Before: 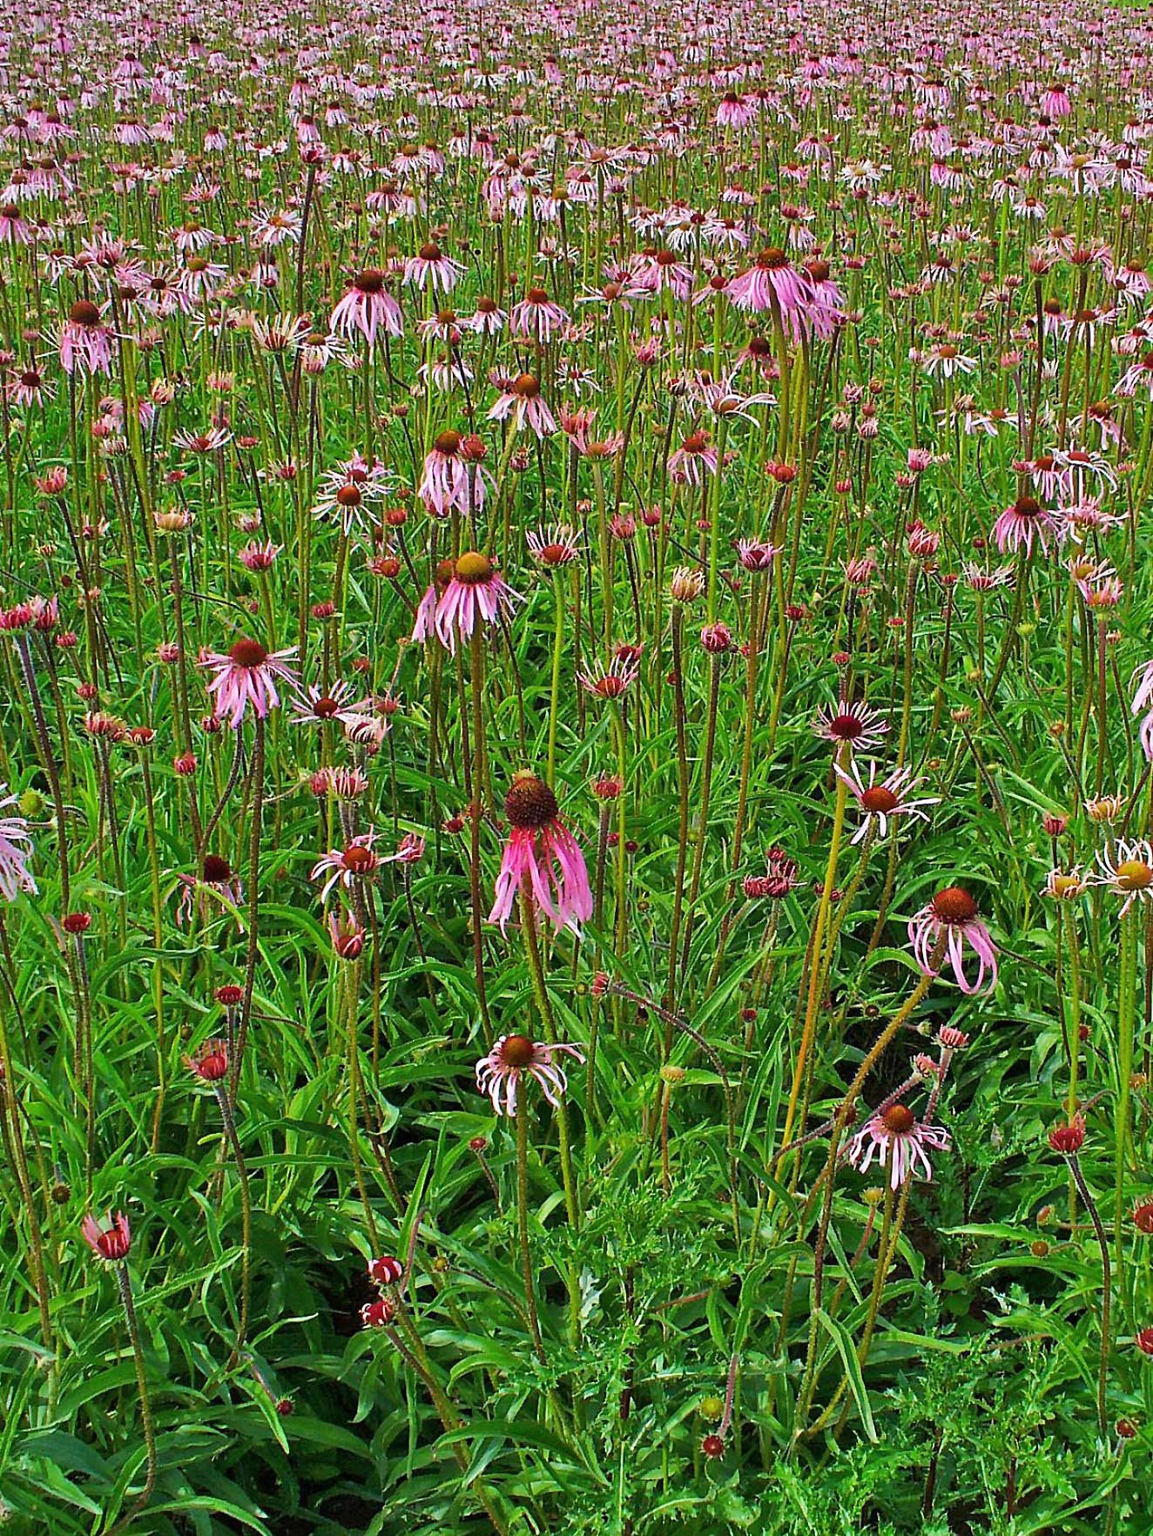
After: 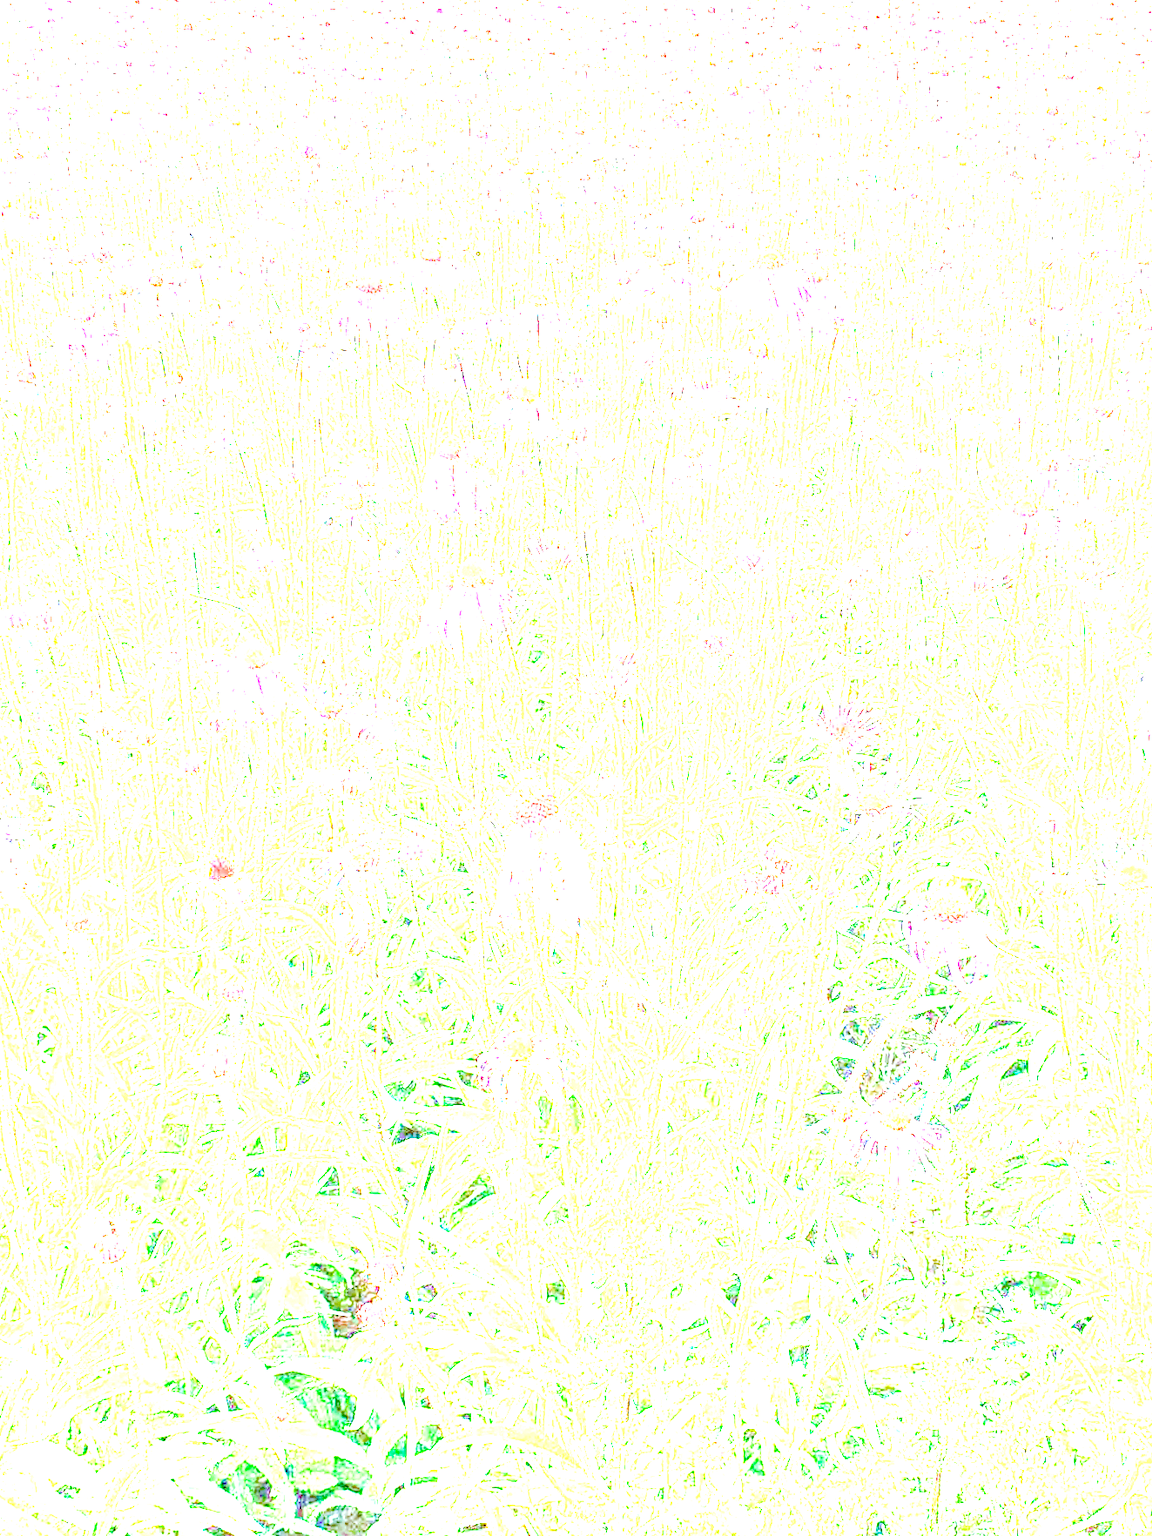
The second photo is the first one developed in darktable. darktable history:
local contrast: on, module defaults
color calibration: x 0.37, y 0.382, temperature 4313.32 K
denoise (profiled): preserve shadows 1.52, scattering 0.002, a [-1, 0, 0], compensate highlight preservation false
haze removal: compatibility mode true, adaptive false
highlight reconstruction: on, module defaults
lens correction: scale 1, crop 1, focal 35, aperture 2.8, distance 1.17, camera "Canon EOS RP", lens "Canon RF 35mm F1.8 MACRO IS STM"
velvia: on, module defaults
exposure: black level correction 0, exposure 1.975 EV, compensate exposure bias true, compensate highlight preservation false
color balance rgb: perceptual saturation grading › global saturation 35%, perceptual saturation grading › highlights -25%, perceptual saturation grading › shadows 50%
